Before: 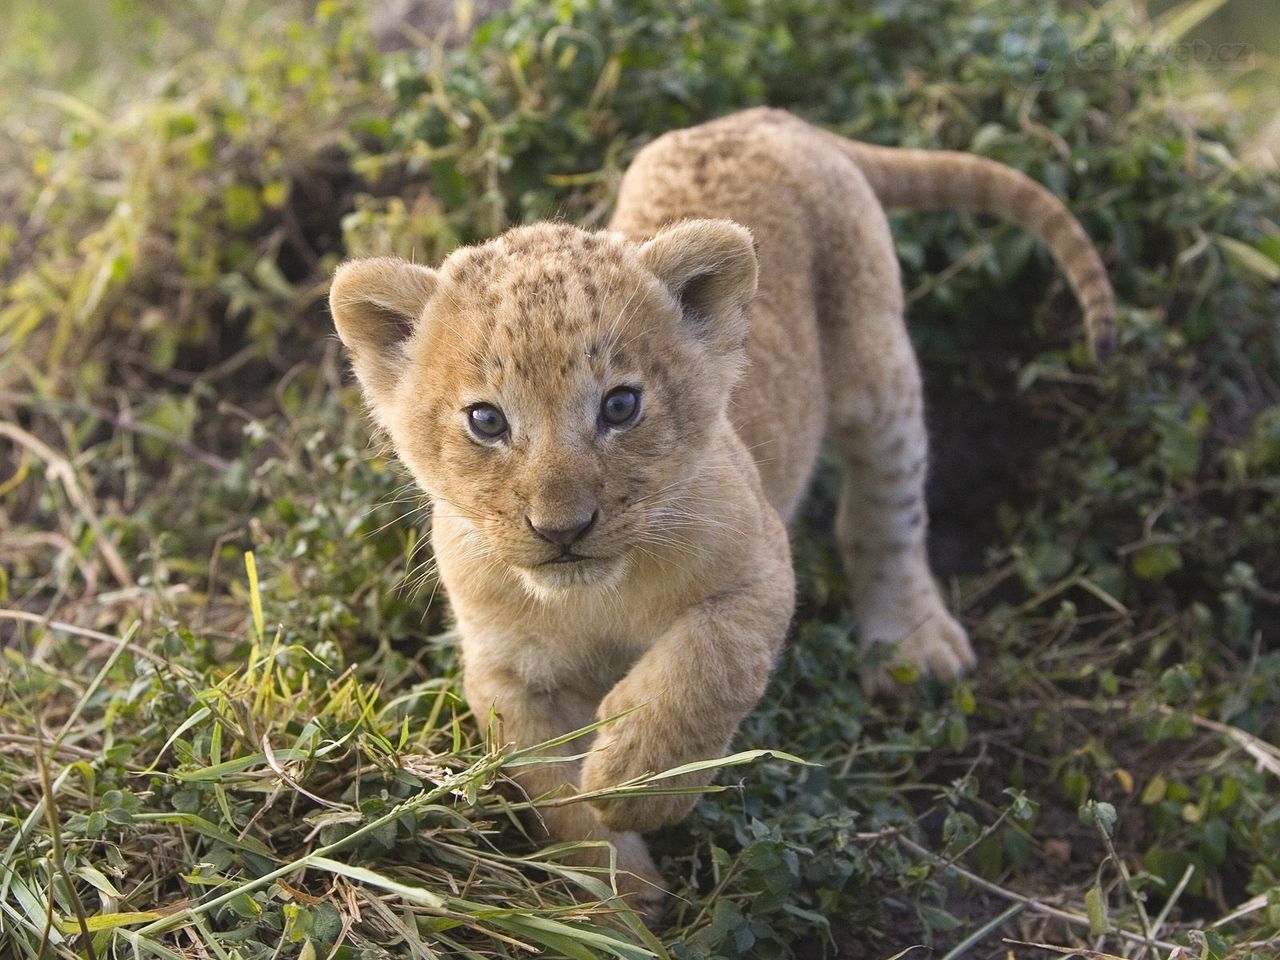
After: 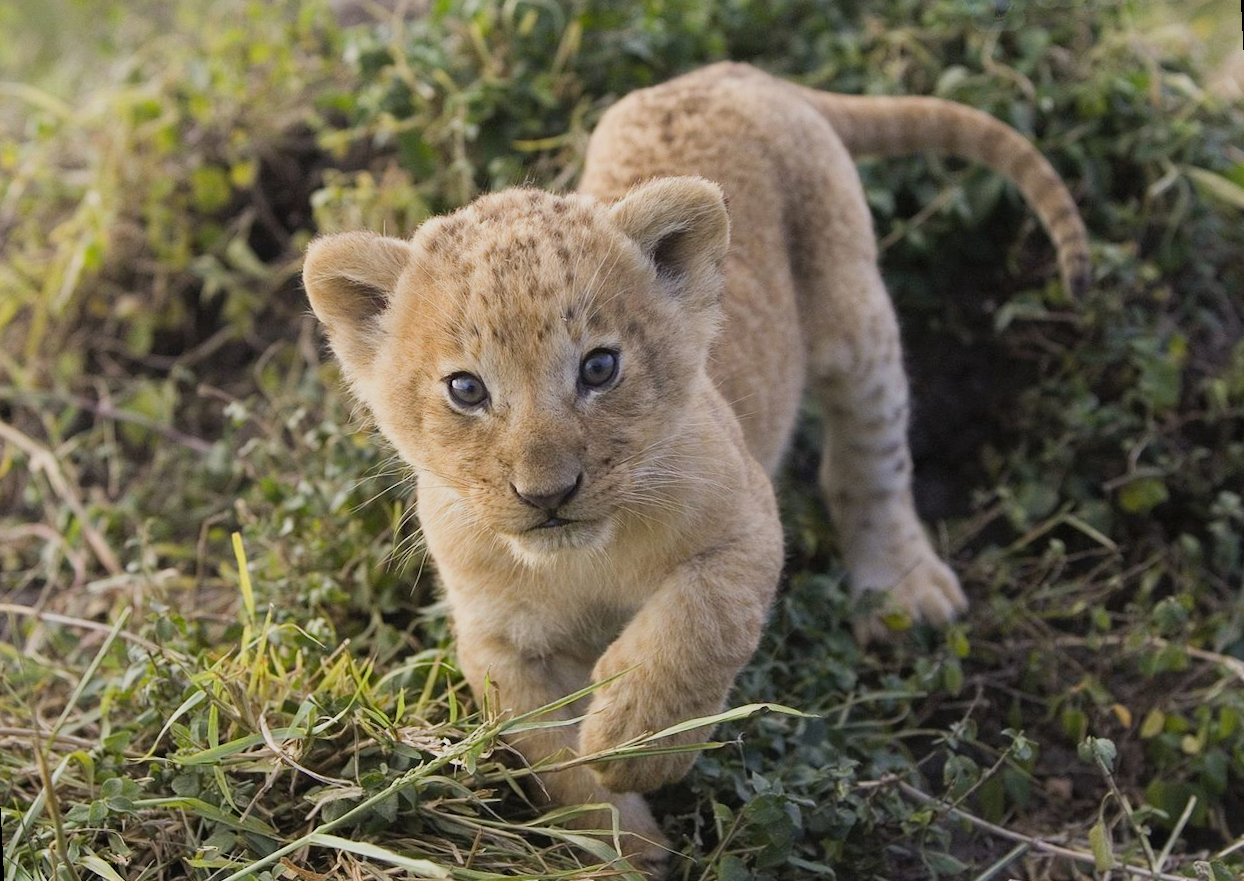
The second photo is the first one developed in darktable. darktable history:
bloom: size 9%, threshold 100%, strength 7%
filmic rgb: black relative exposure -8.15 EV, white relative exposure 3.76 EV, hardness 4.46
rotate and perspective: rotation -3°, crop left 0.031, crop right 0.968, crop top 0.07, crop bottom 0.93
